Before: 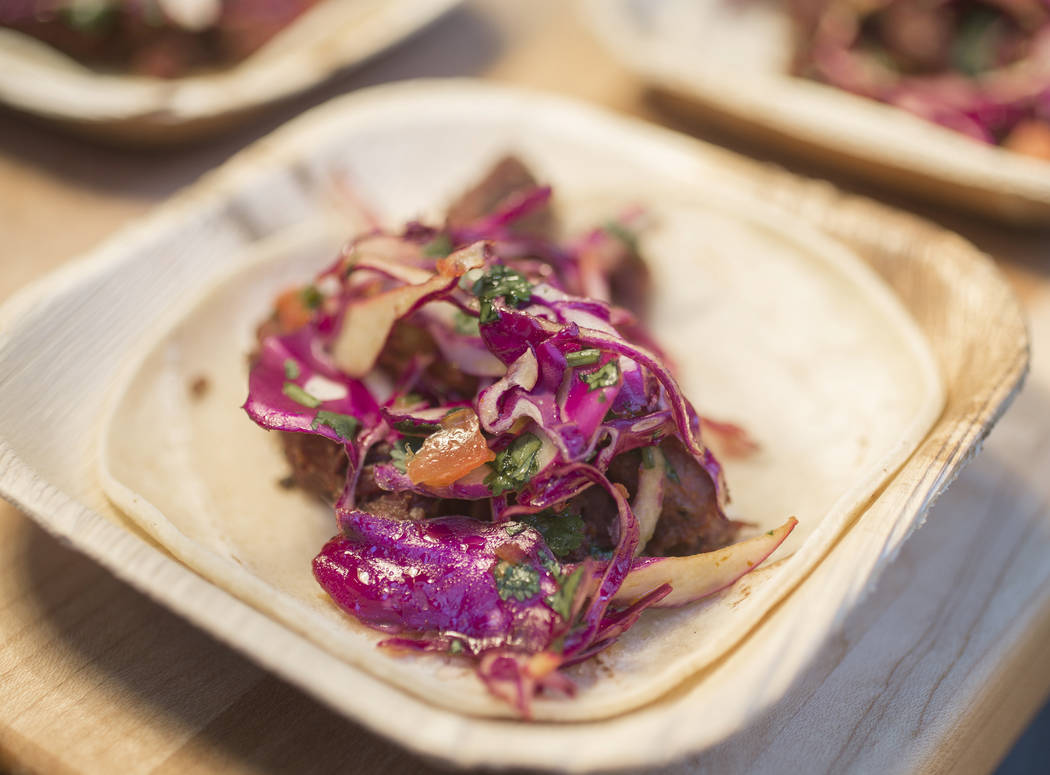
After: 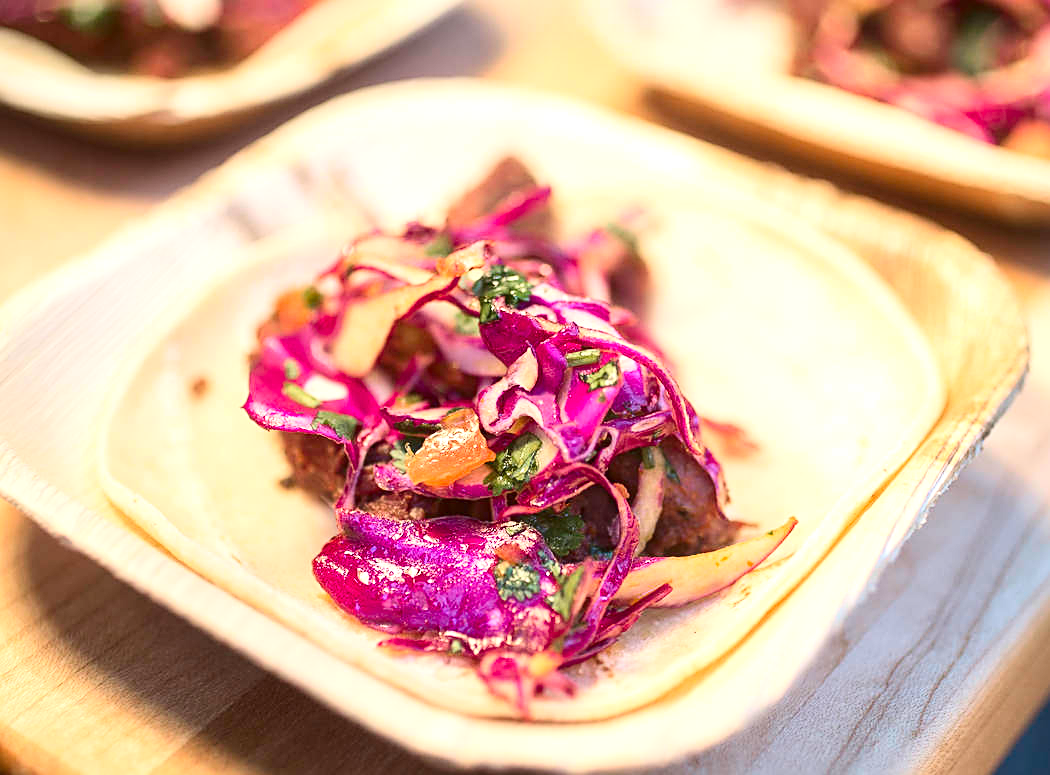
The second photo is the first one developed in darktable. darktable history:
local contrast: mode bilateral grid, contrast 20, coarseness 50, detail 132%, midtone range 0.2
contrast brightness saturation: contrast 0.231, brightness 0.103, saturation 0.288
sharpen: on, module defaults
exposure: black level correction 0, exposure 0.499 EV, compensate highlight preservation false
